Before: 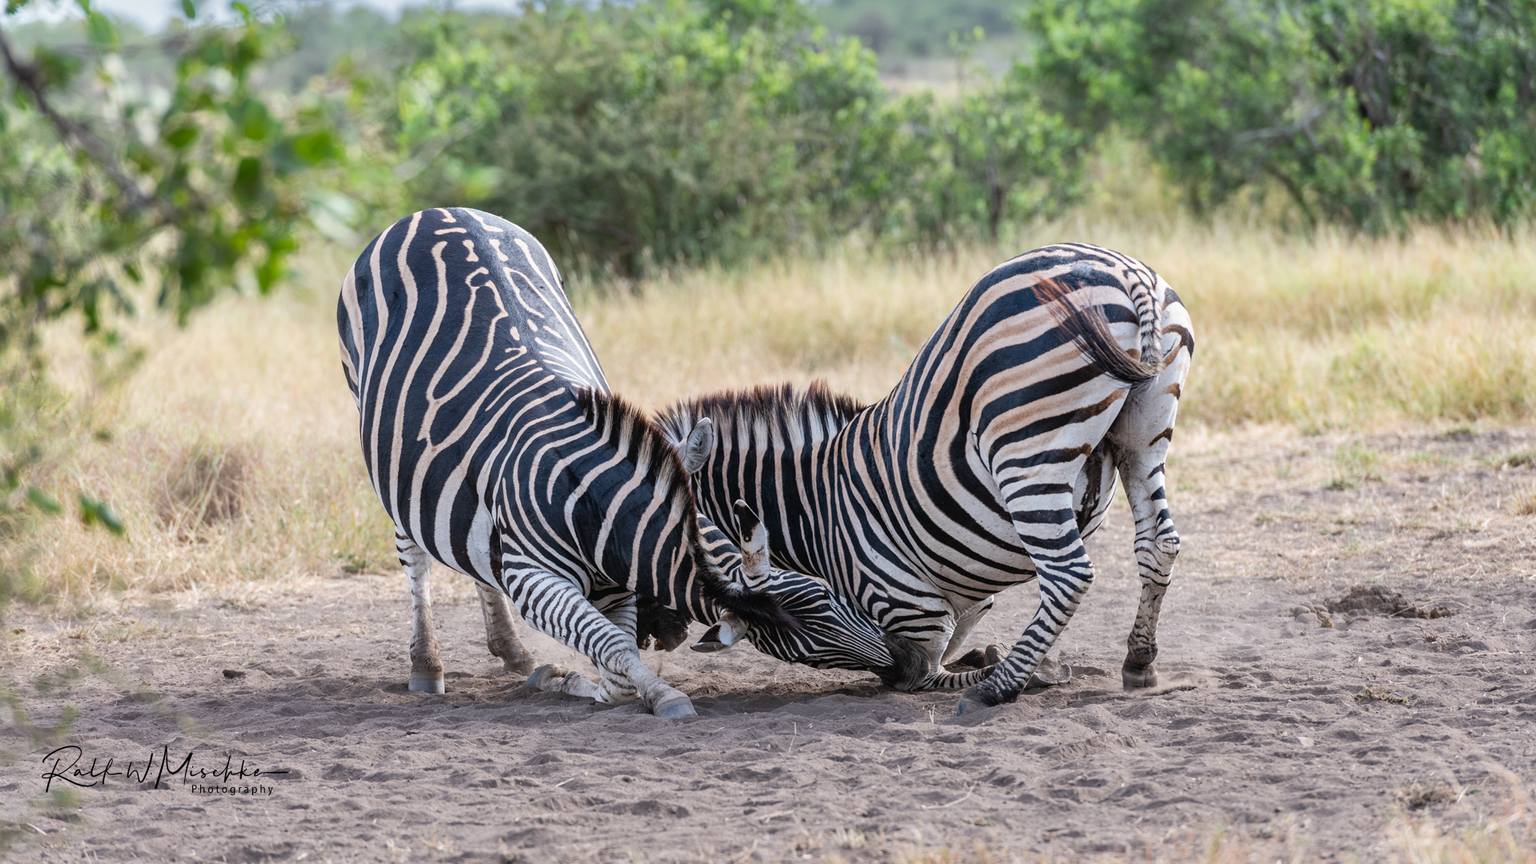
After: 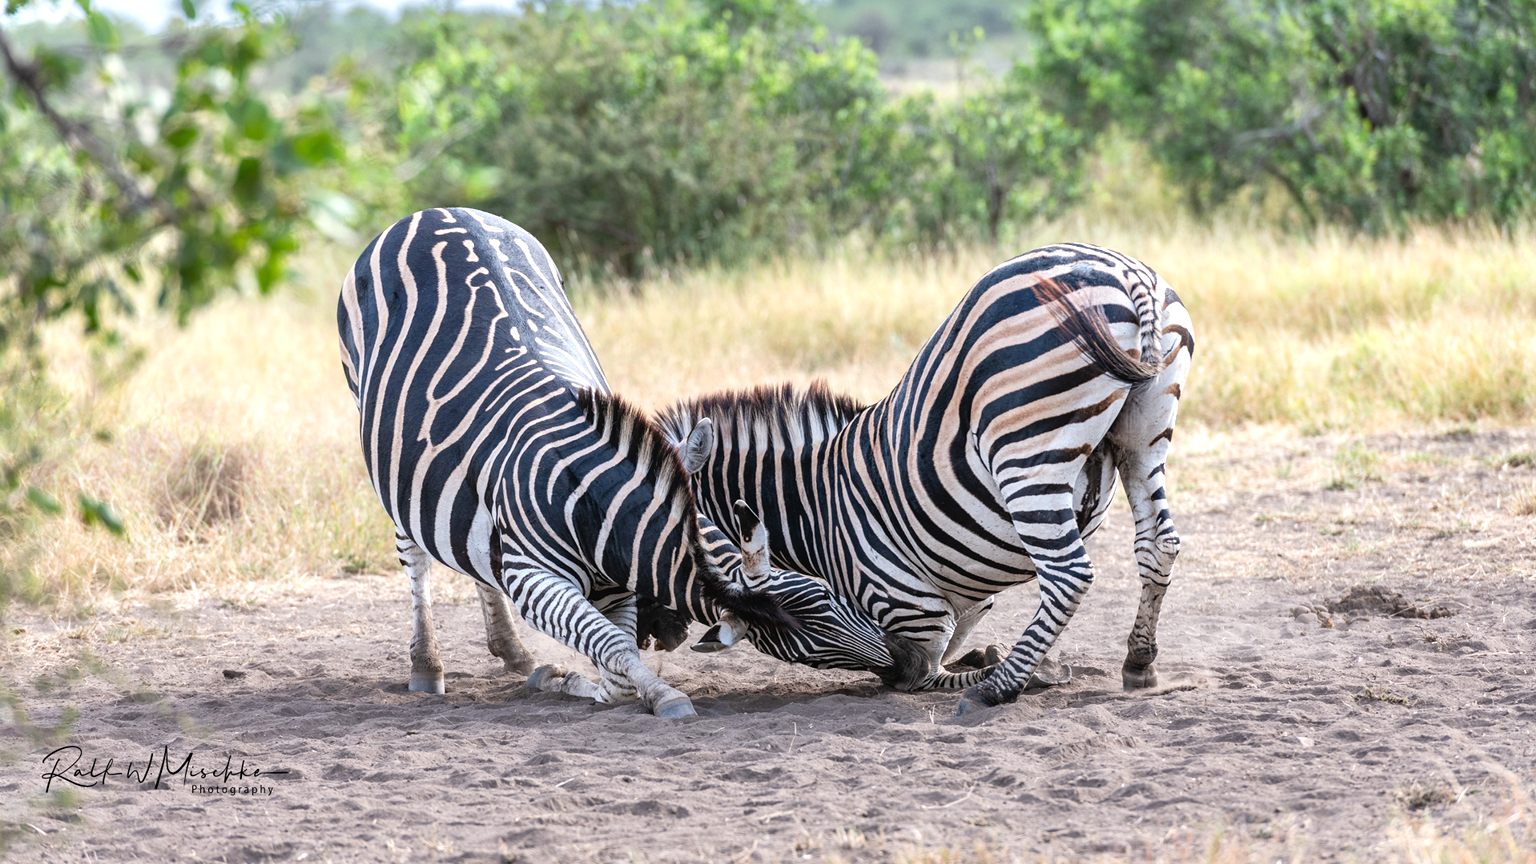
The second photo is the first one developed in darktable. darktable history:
exposure: exposure 0.193 EV
